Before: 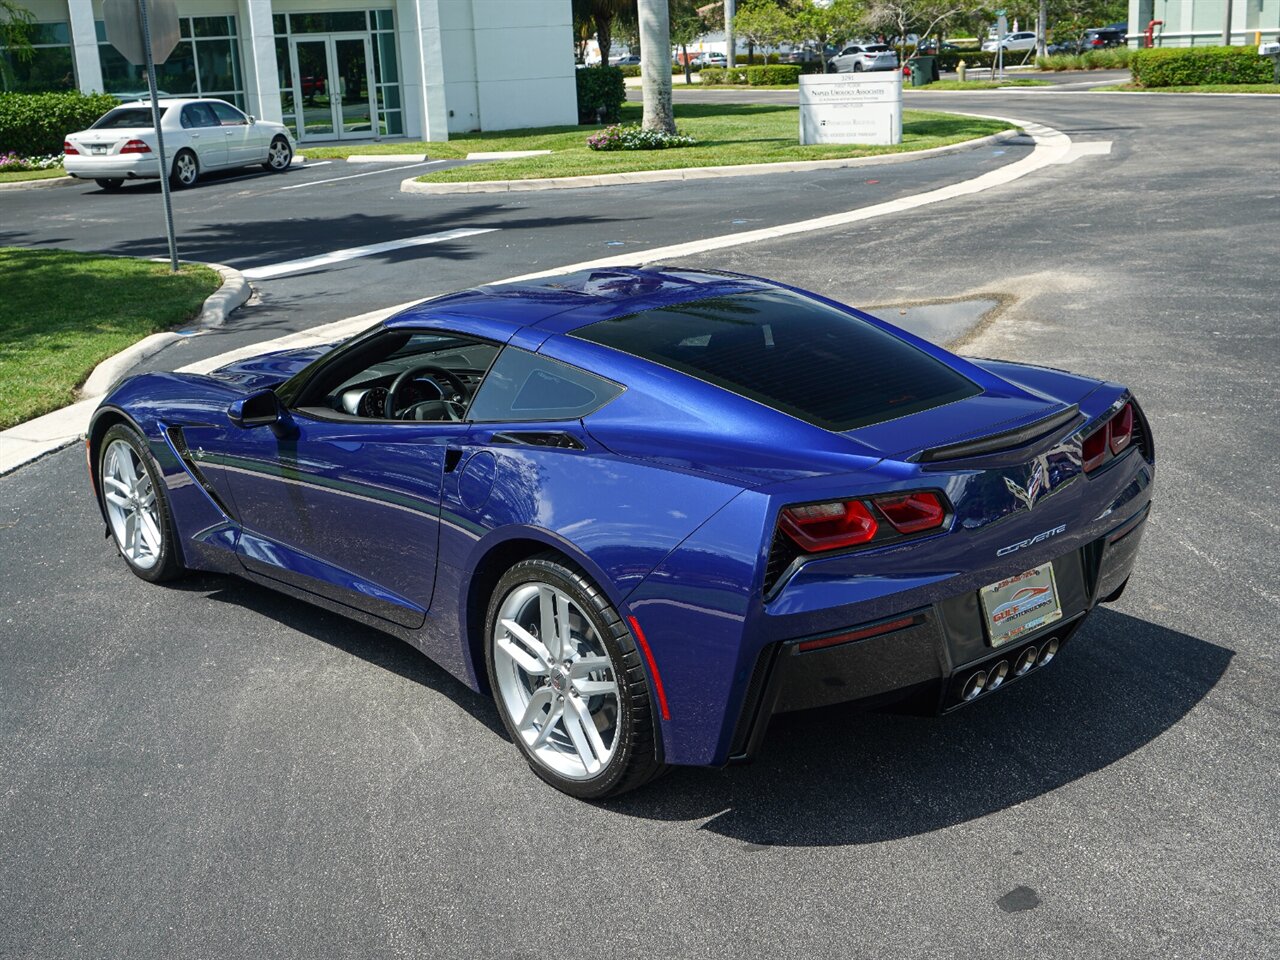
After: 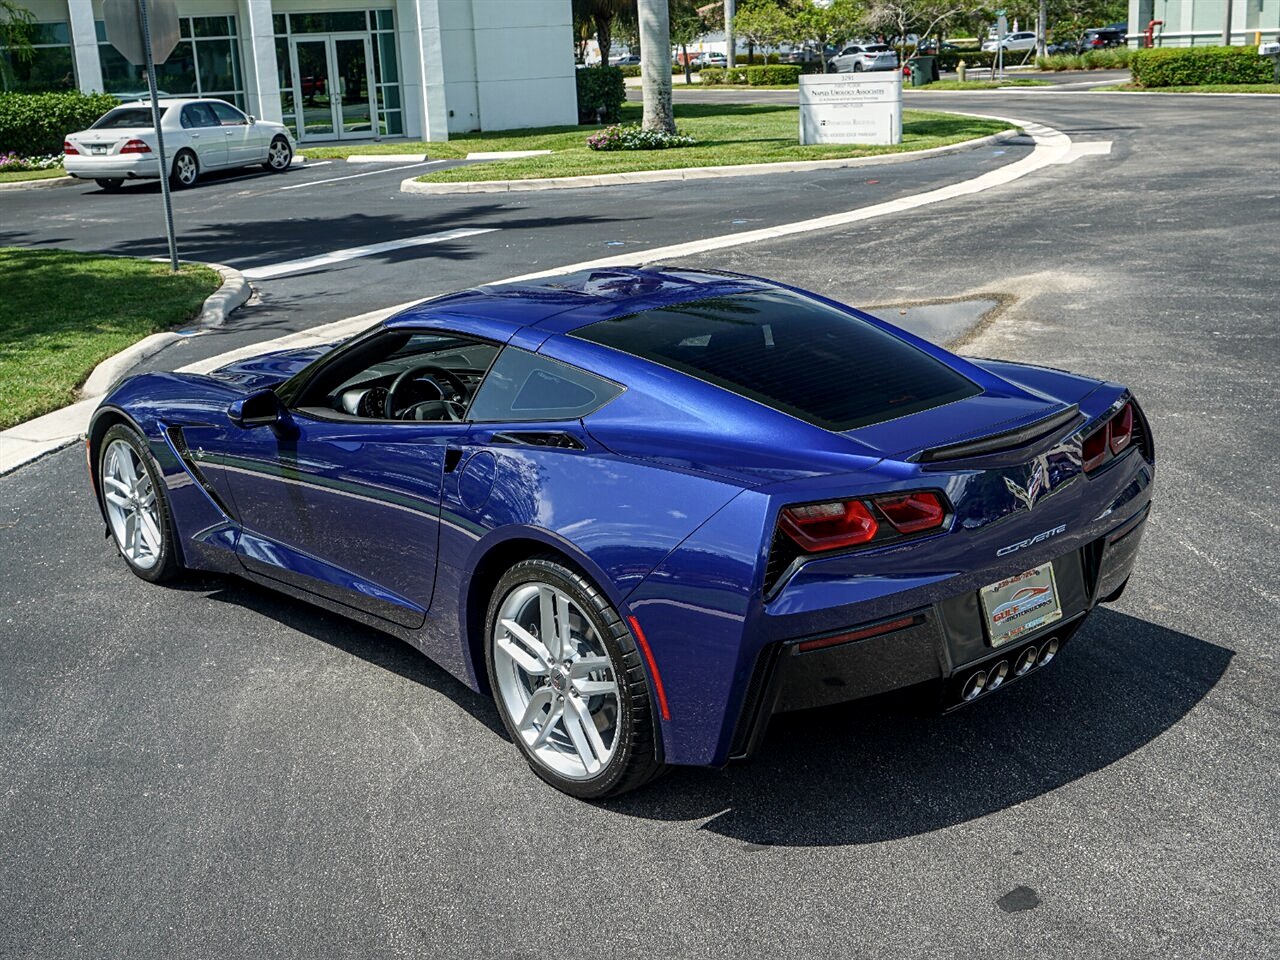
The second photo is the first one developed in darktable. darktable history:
sharpen: amount 0.206
exposure: exposure -0.157 EV, compensate highlight preservation false
local contrast: detail 130%
